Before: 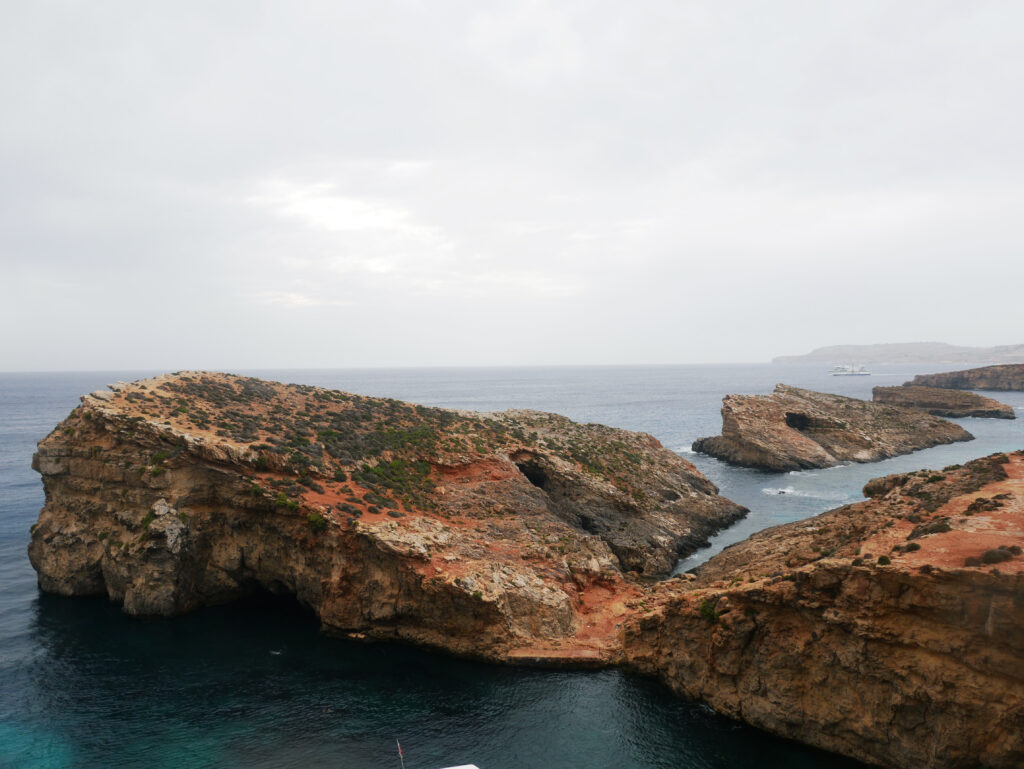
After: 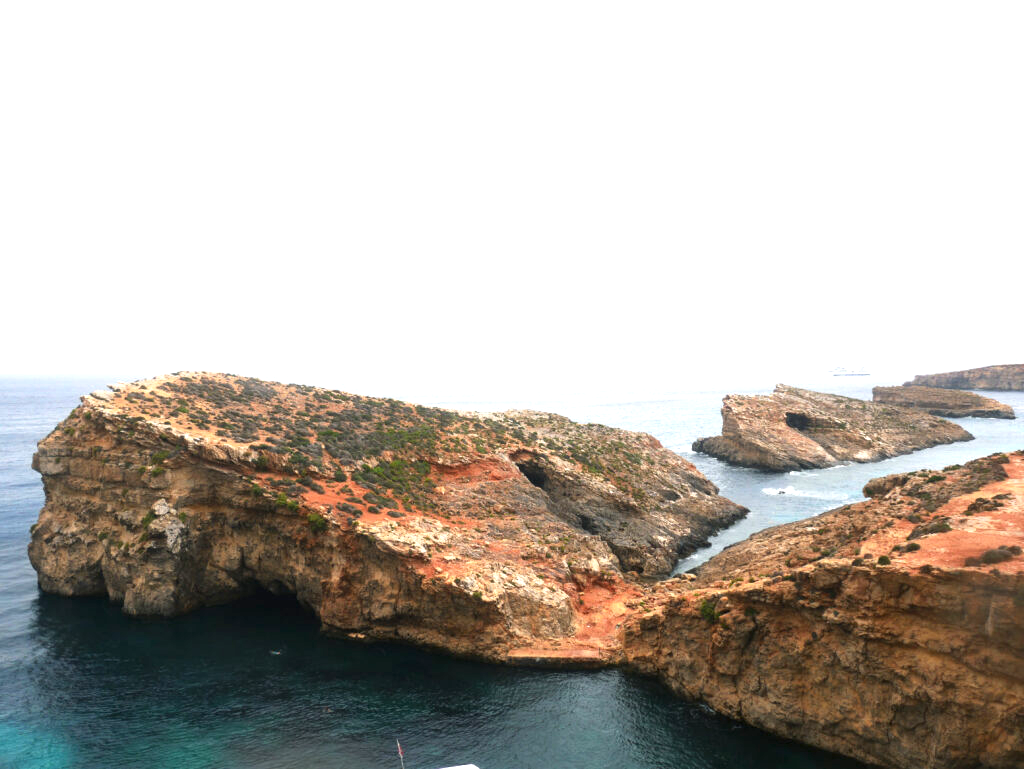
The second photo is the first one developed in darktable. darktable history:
white balance: emerald 1
exposure: black level correction 0, exposure 1.2 EV, compensate exposure bias true, compensate highlight preservation false
